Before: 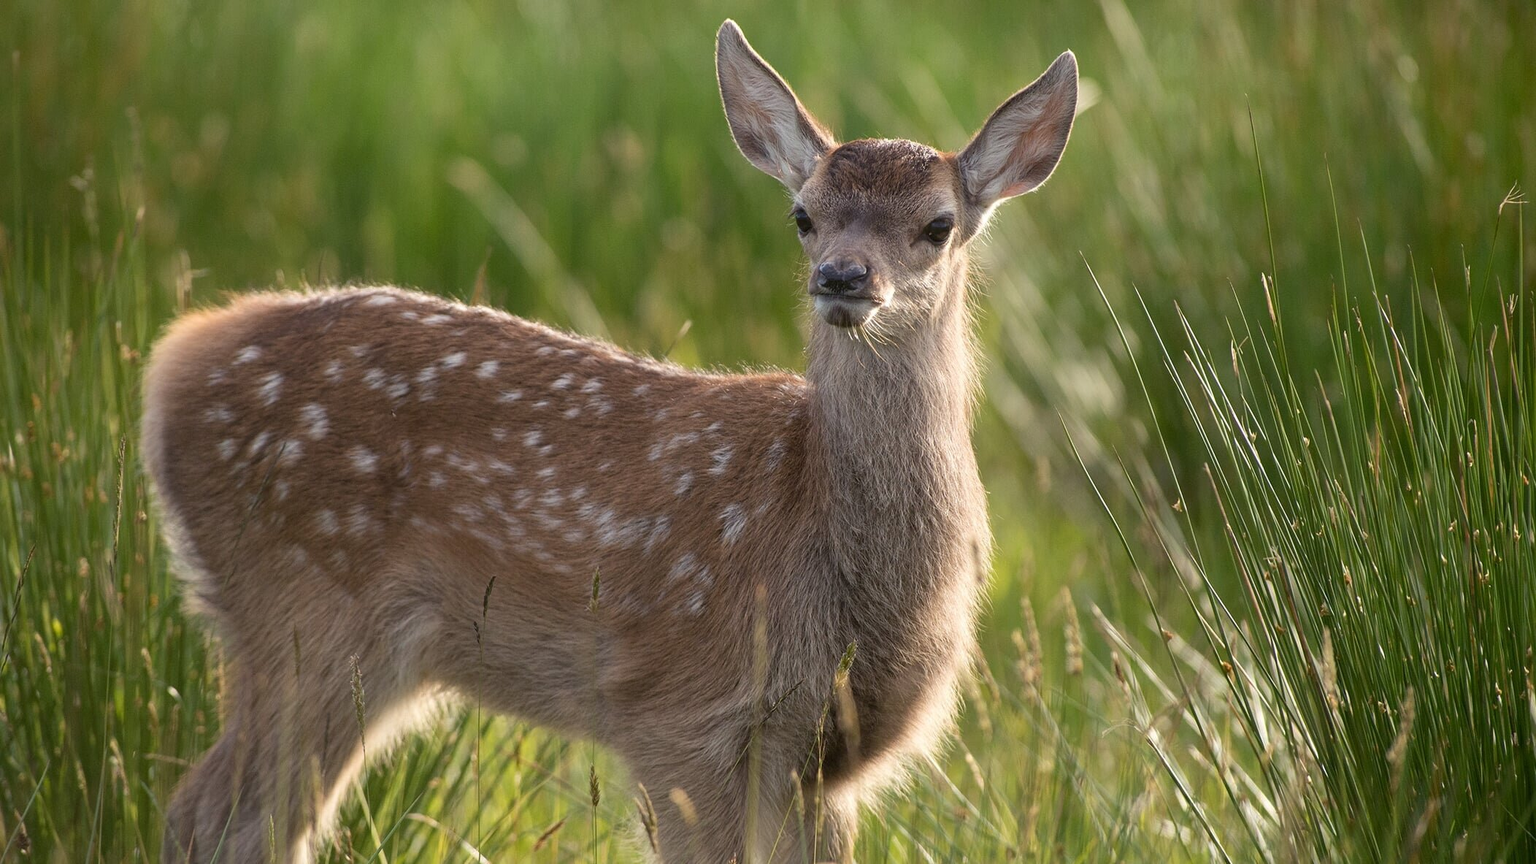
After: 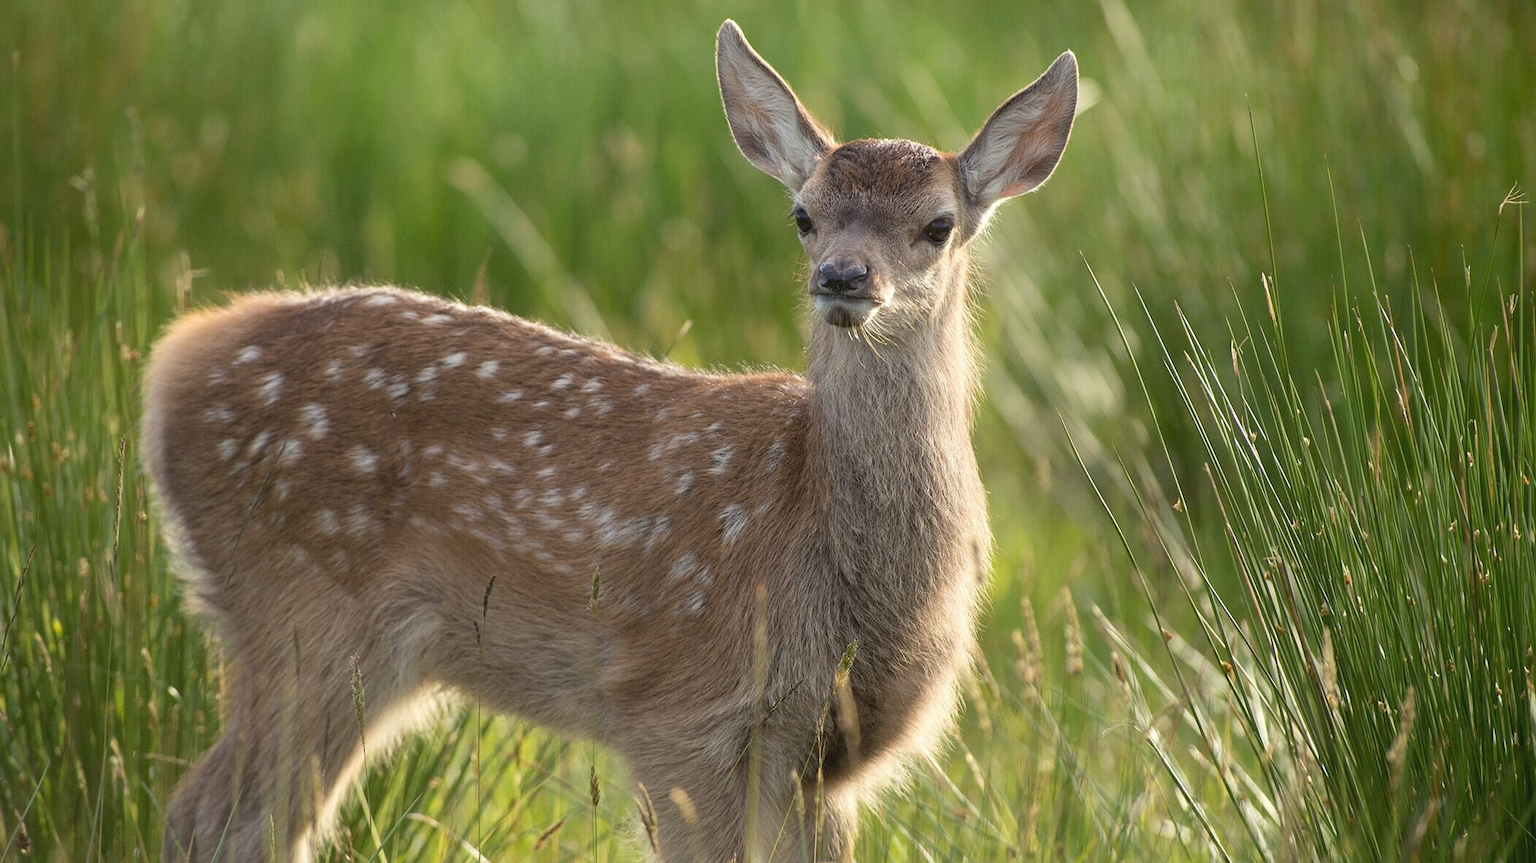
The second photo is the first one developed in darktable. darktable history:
contrast brightness saturation: contrast 0.05, brightness 0.06, saturation 0.01
color correction: highlights a* -2.68, highlights b* 2.57
